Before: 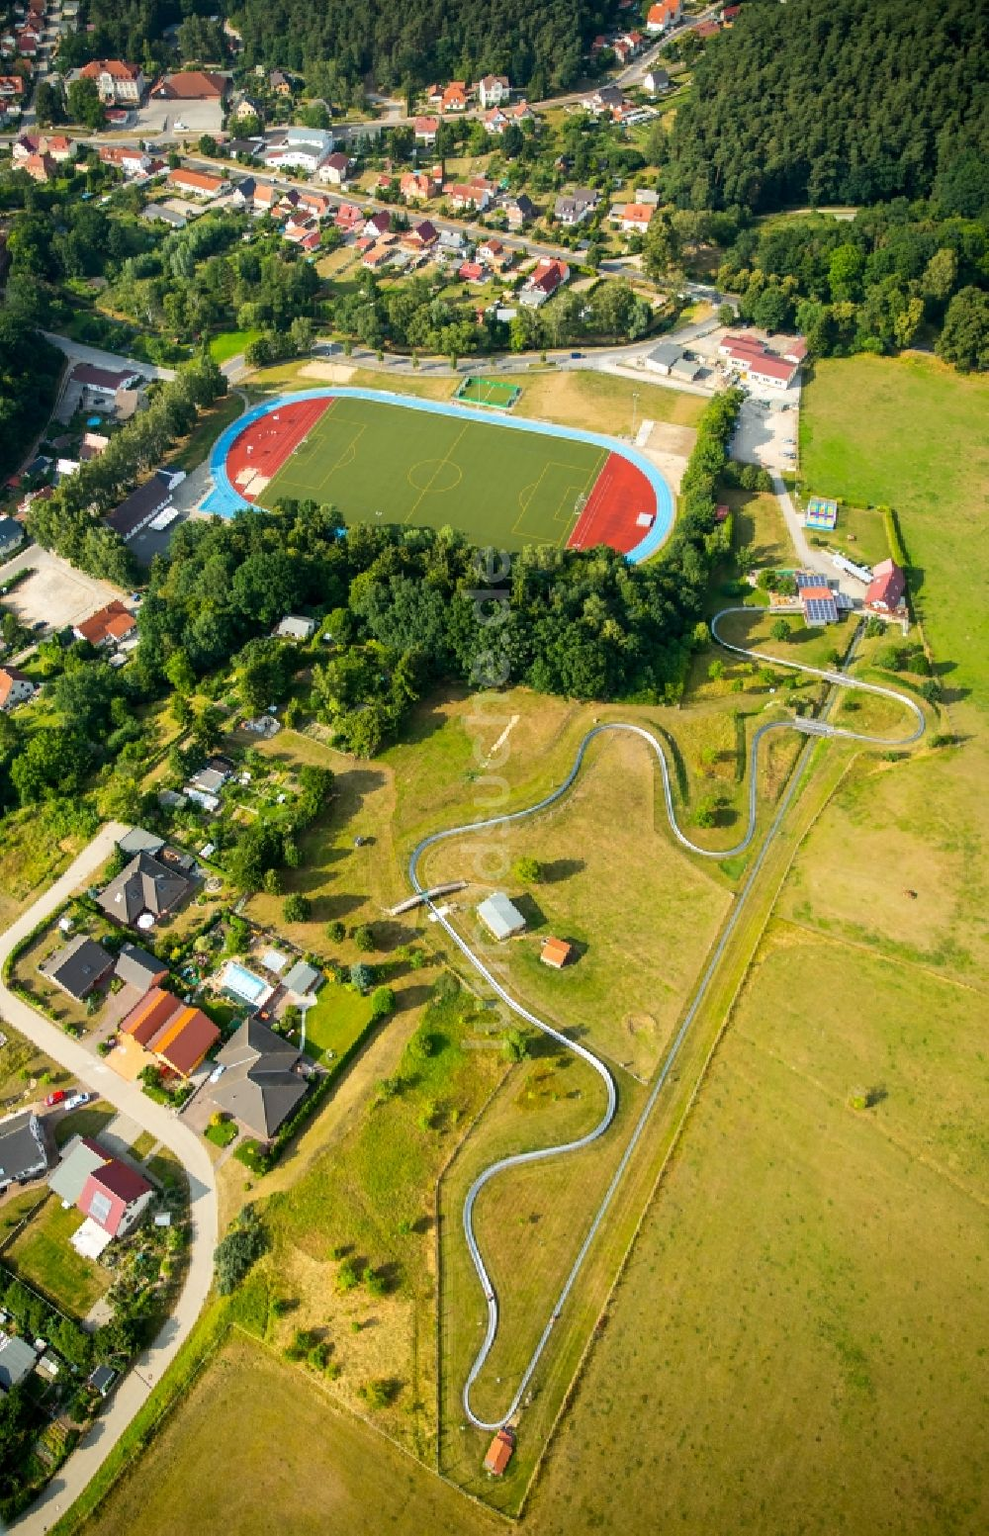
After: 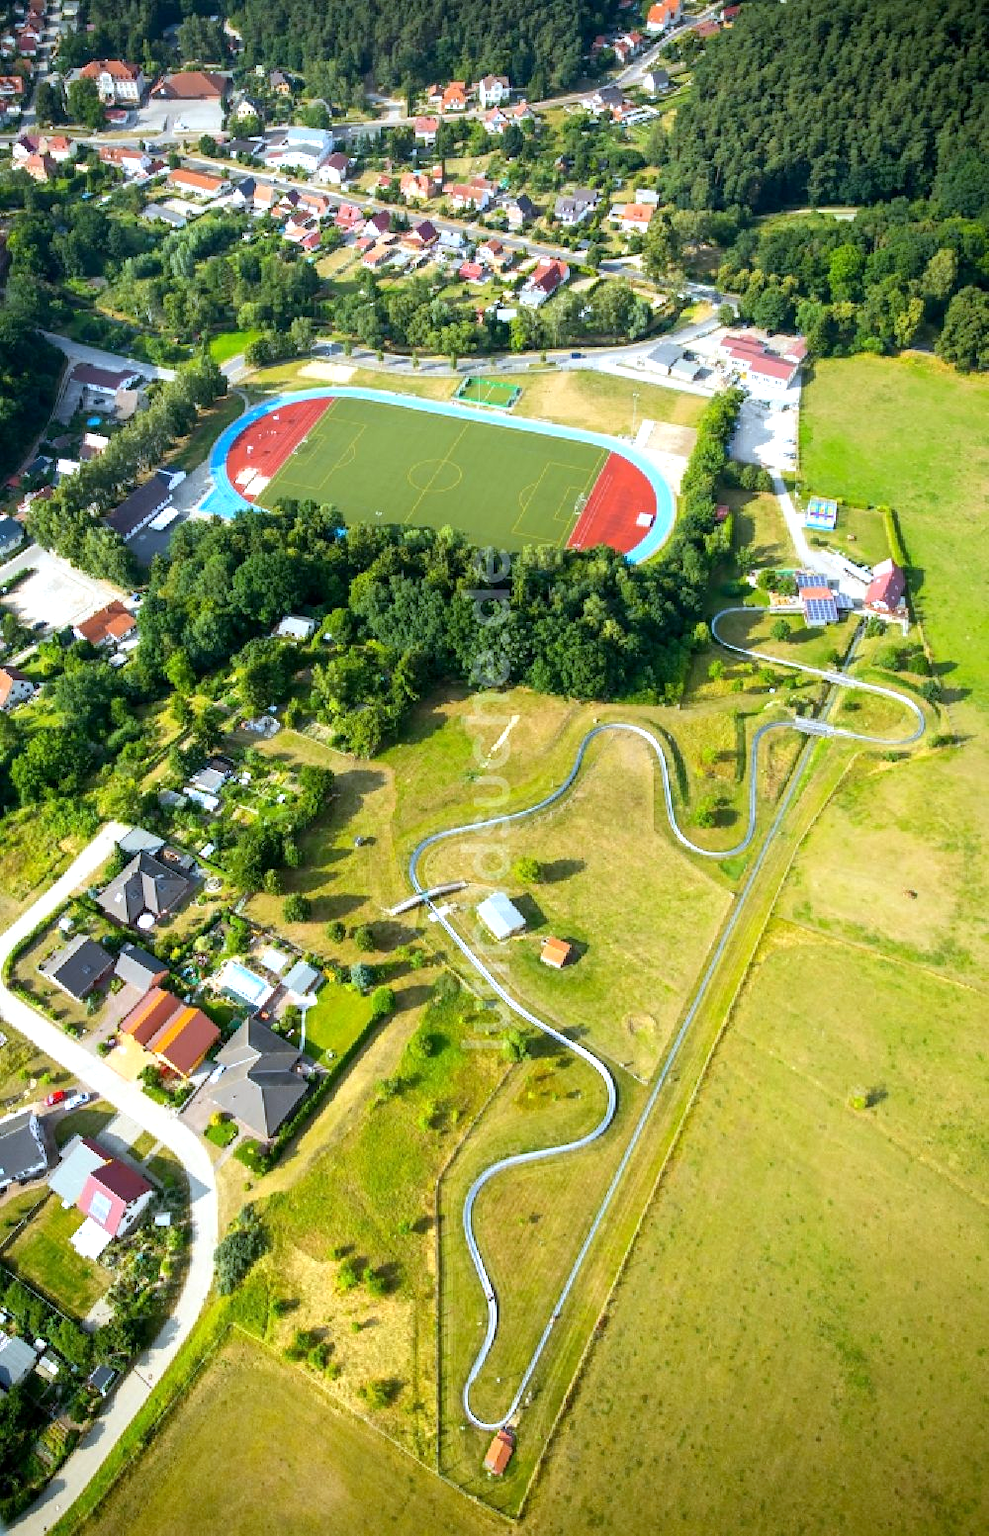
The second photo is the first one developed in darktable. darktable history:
tone equalizer: on, module defaults
exposure: black level correction 0.001, exposure 0.5 EV, compensate exposure bias true, compensate highlight preservation false
white balance: red 0.926, green 1.003, blue 1.133
